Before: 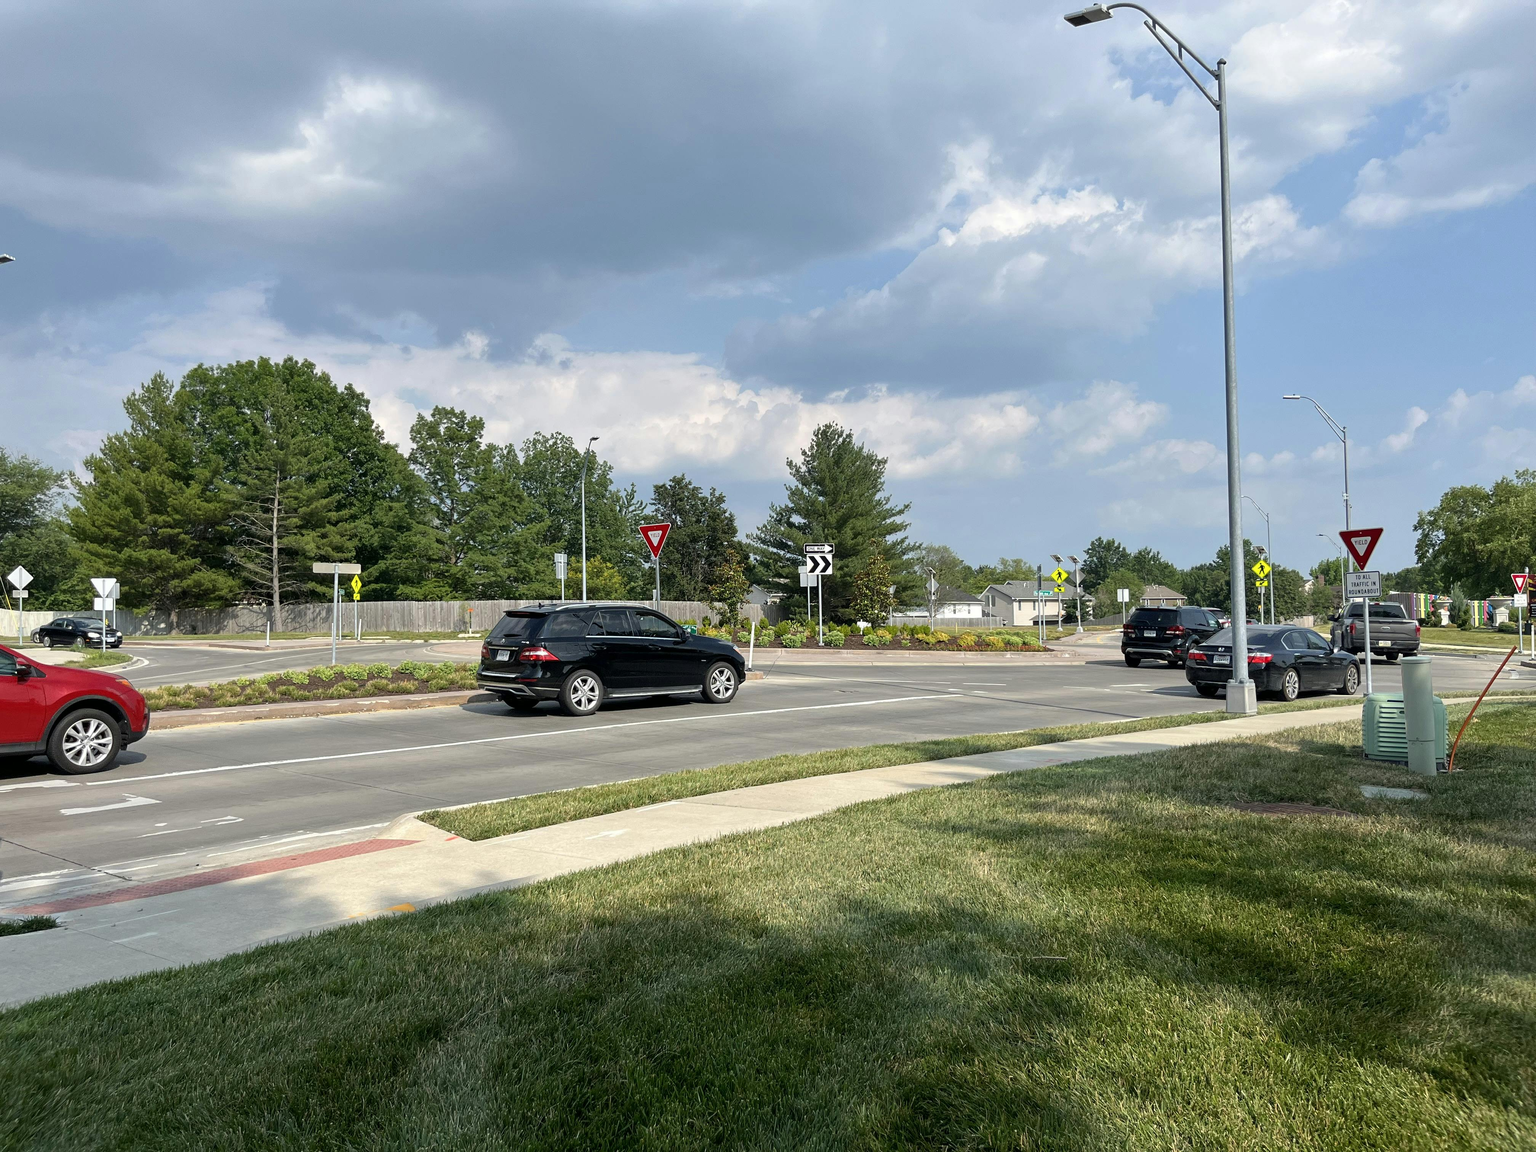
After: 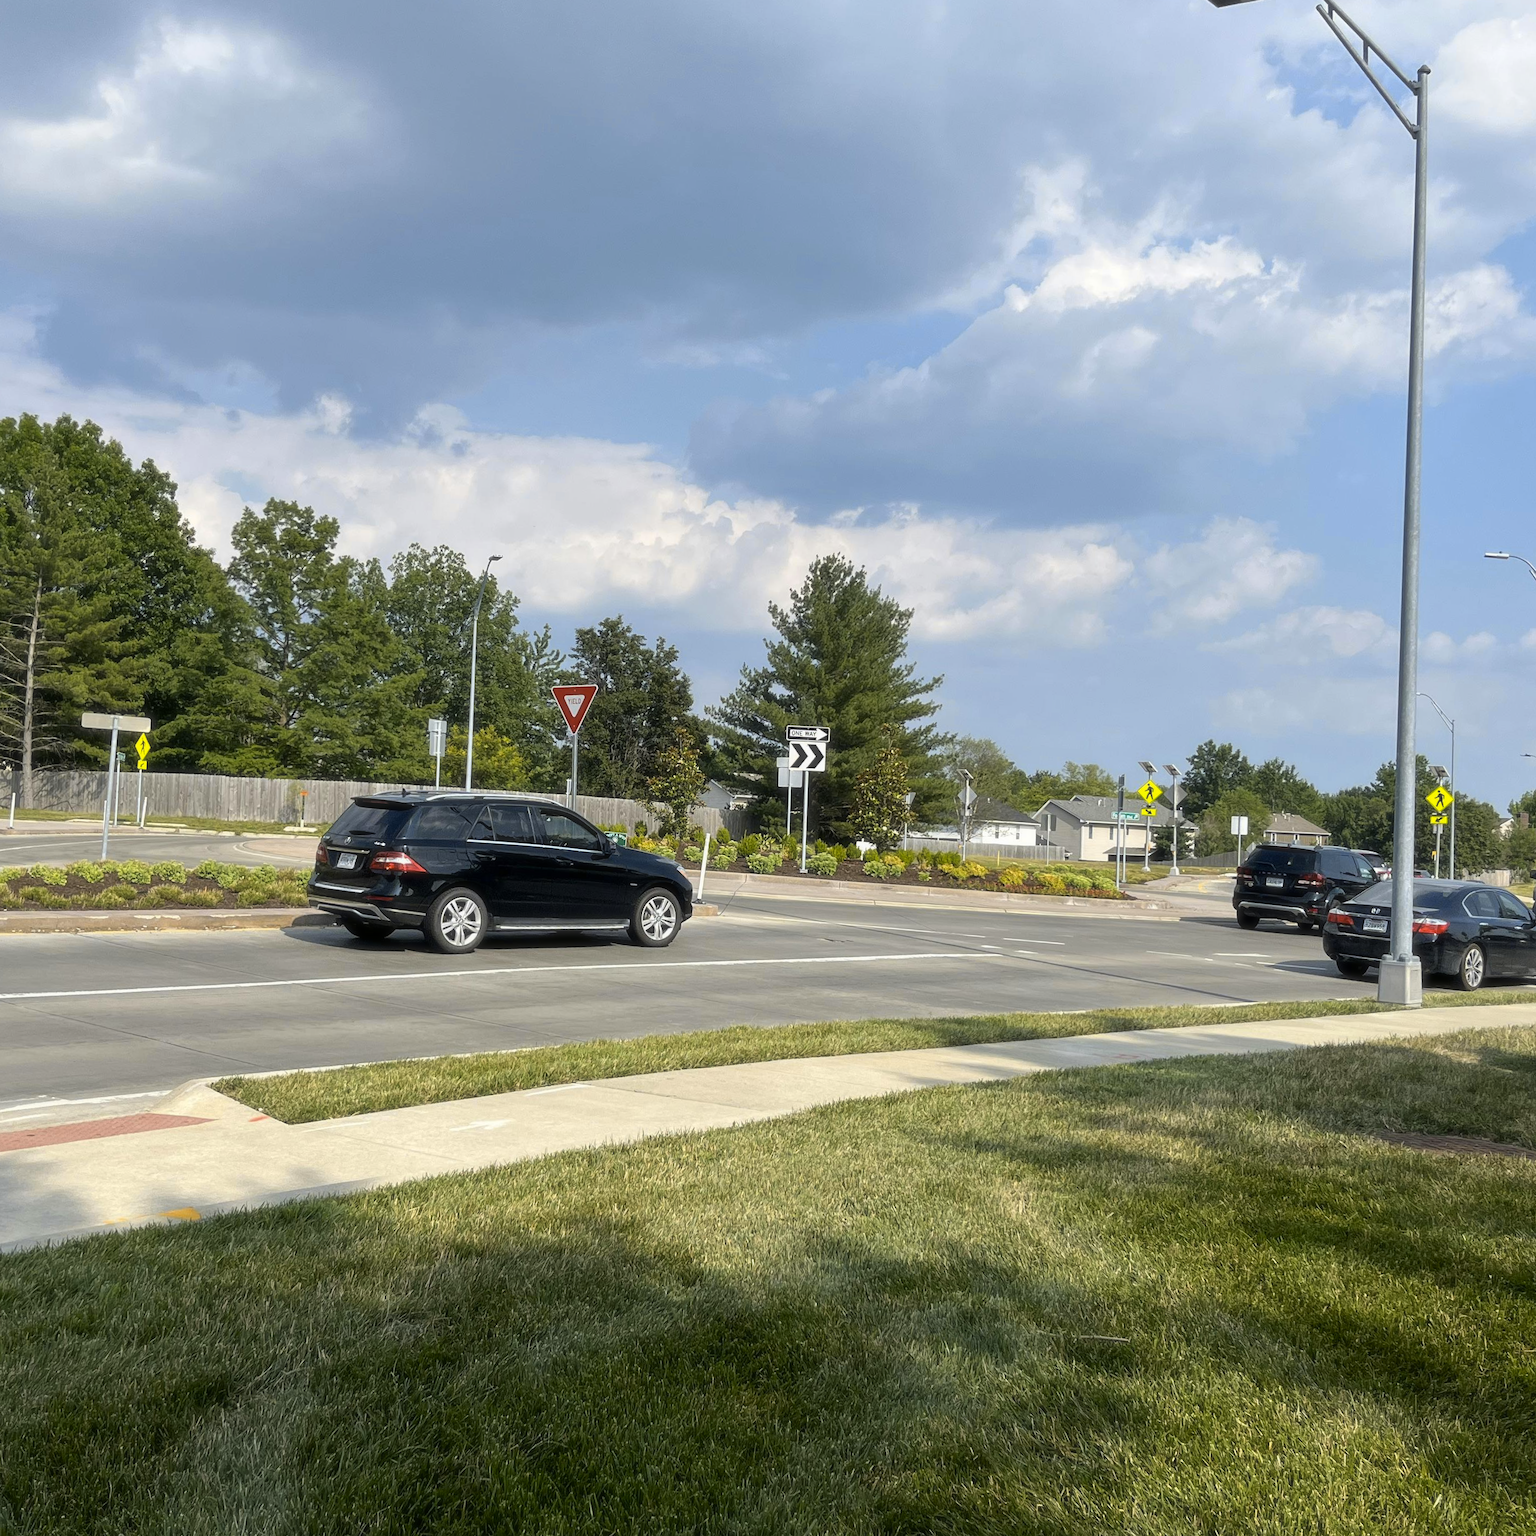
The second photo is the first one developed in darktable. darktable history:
color contrast: green-magenta contrast 0.85, blue-yellow contrast 1.25, unbound 0
crop and rotate: angle -3.27°, left 14.277%, top 0.028%, right 10.766%, bottom 0.028%
soften: size 10%, saturation 50%, brightness 0.2 EV, mix 10%
